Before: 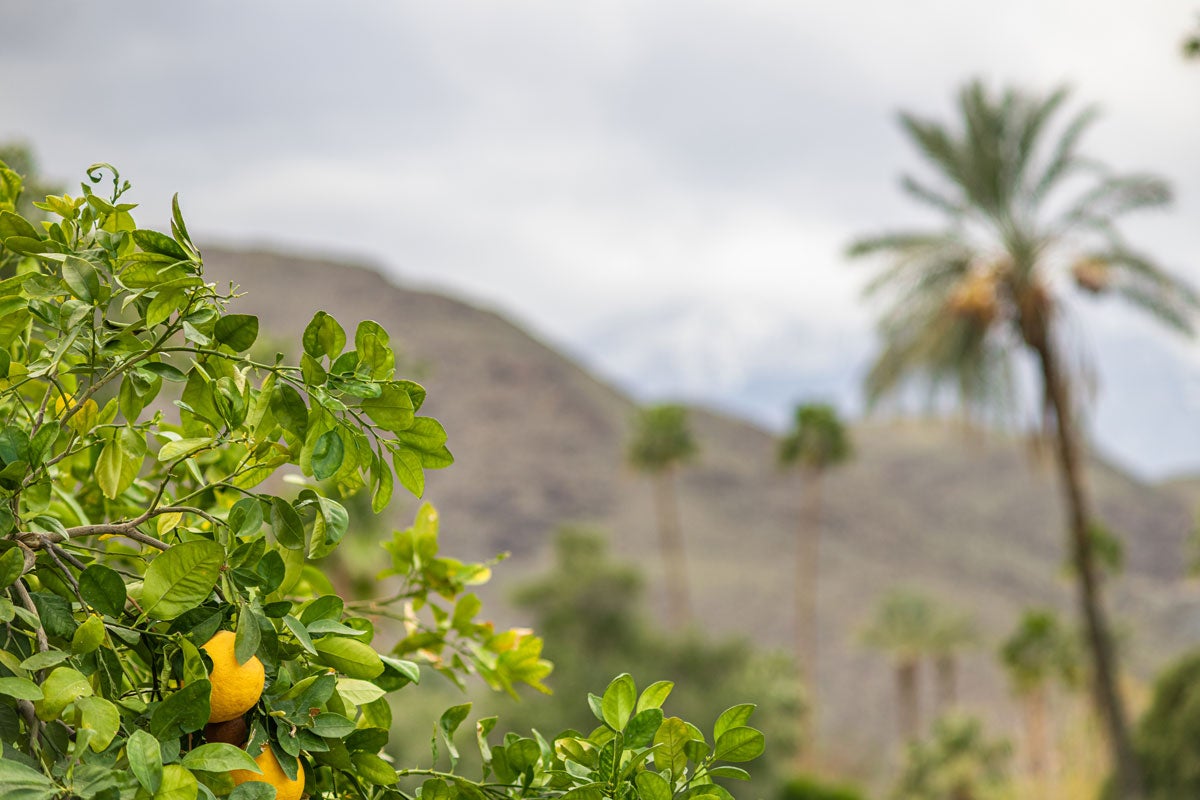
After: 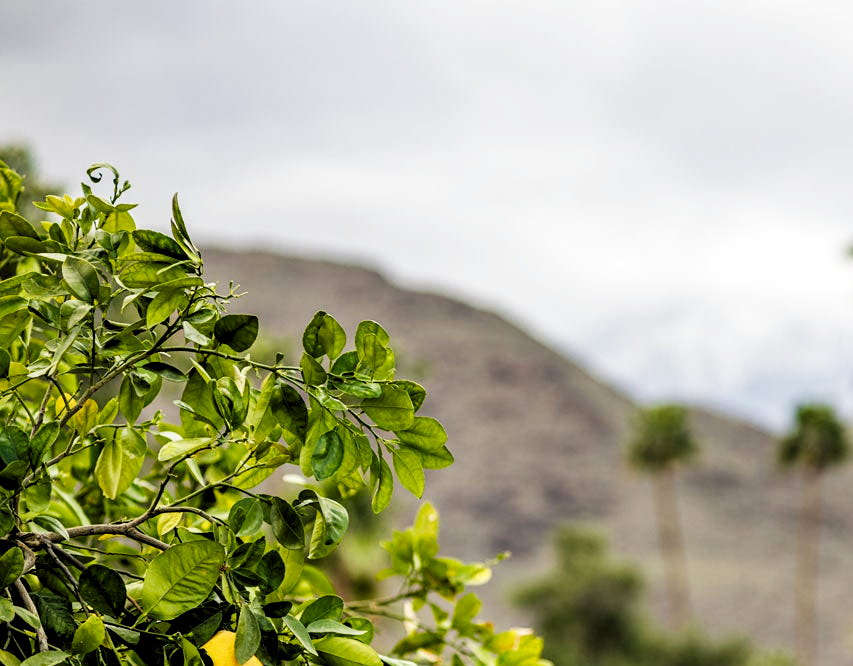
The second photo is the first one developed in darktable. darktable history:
levels: levels [0.182, 0.542, 0.902]
filmic rgb: black relative exposure -16 EV, white relative exposure 5.31 EV, hardness 5.9, contrast 1.25, preserve chrominance no, color science v5 (2021)
crop: right 28.885%, bottom 16.626%
